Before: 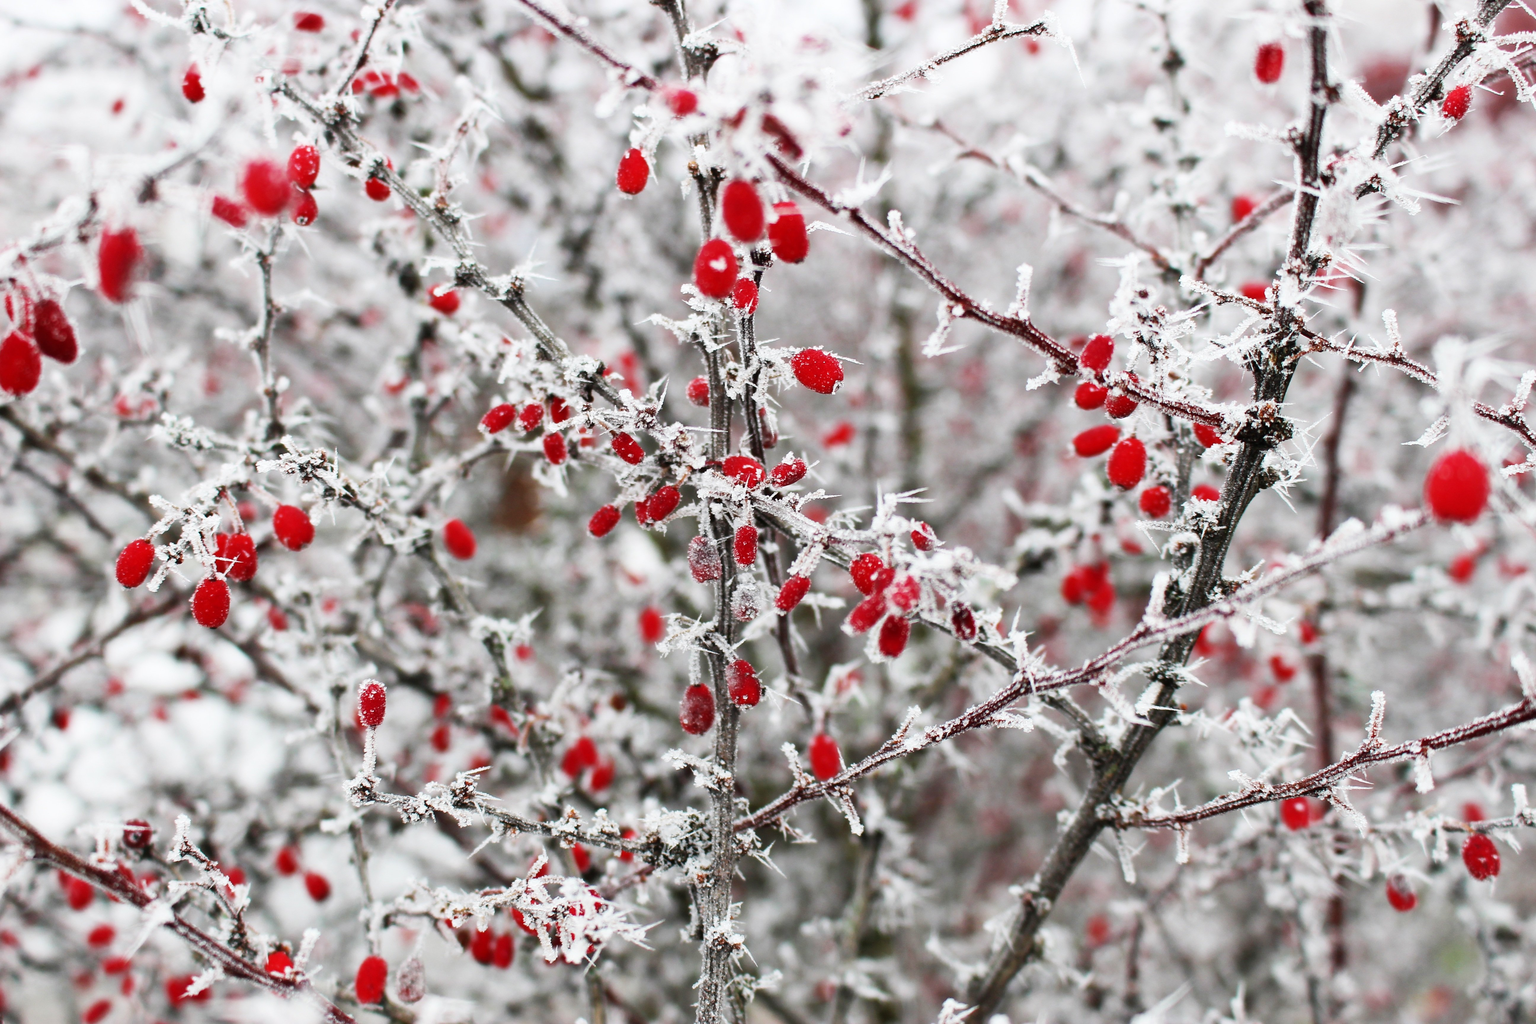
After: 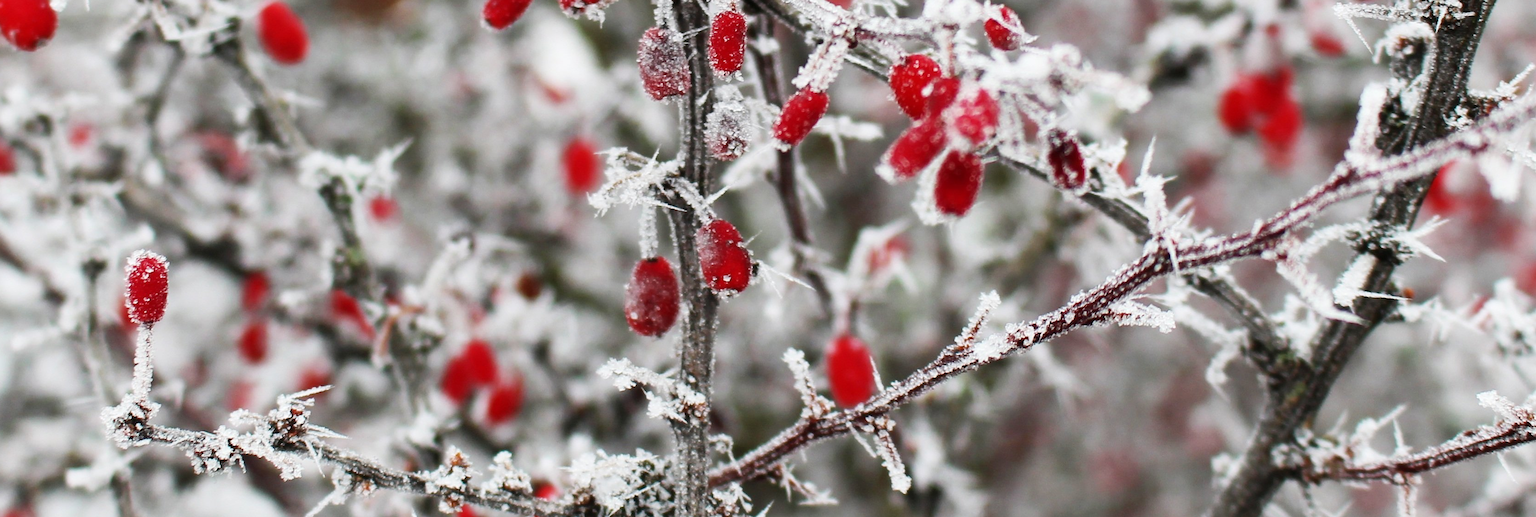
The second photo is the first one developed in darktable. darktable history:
crop: left 18.101%, top 50.643%, right 17.575%, bottom 16.838%
